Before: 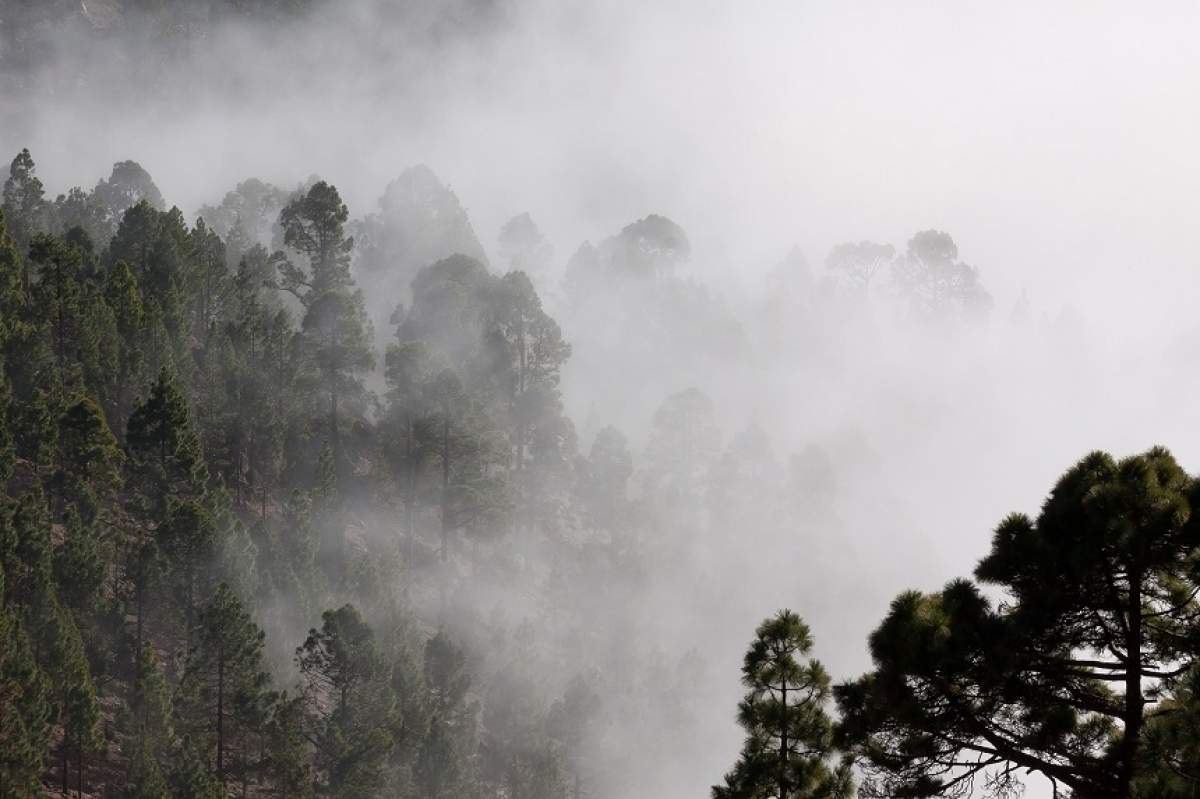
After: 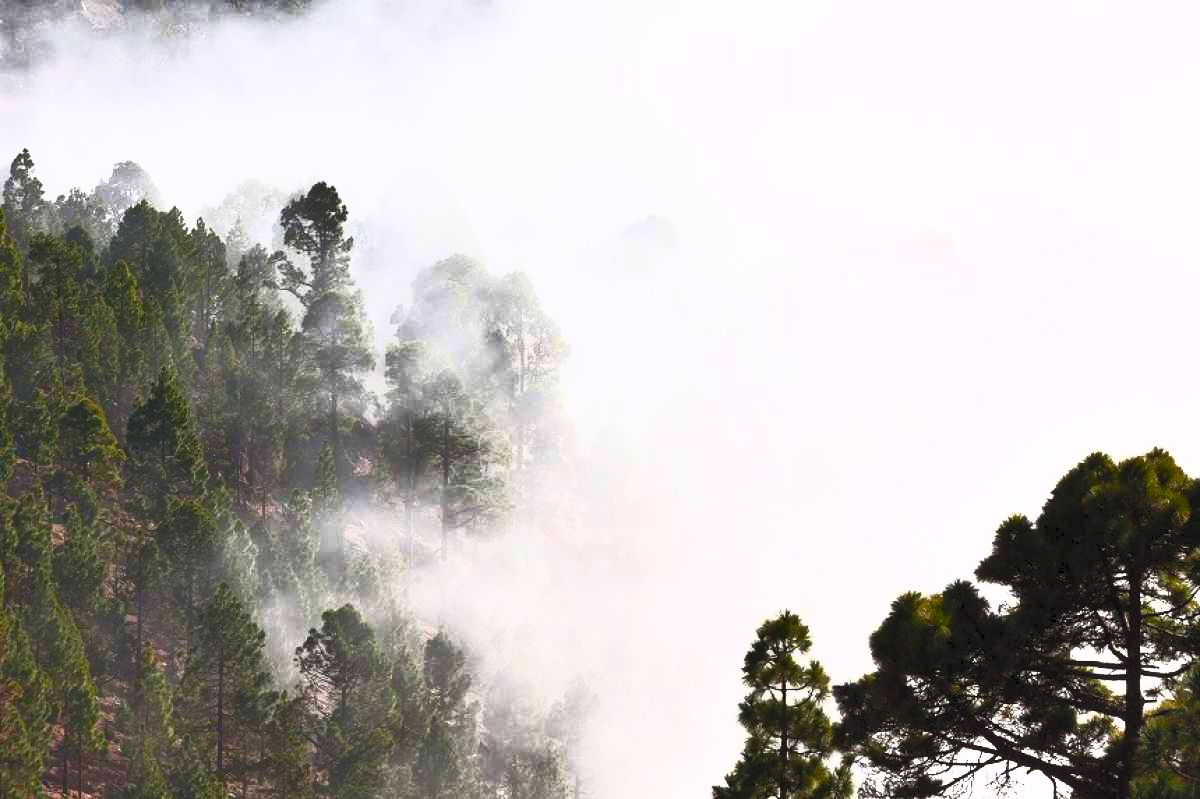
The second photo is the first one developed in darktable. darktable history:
shadows and highlights: soften with gaussian
contrast brightness saturation: contrast 1, brightness 1, saturation 1
